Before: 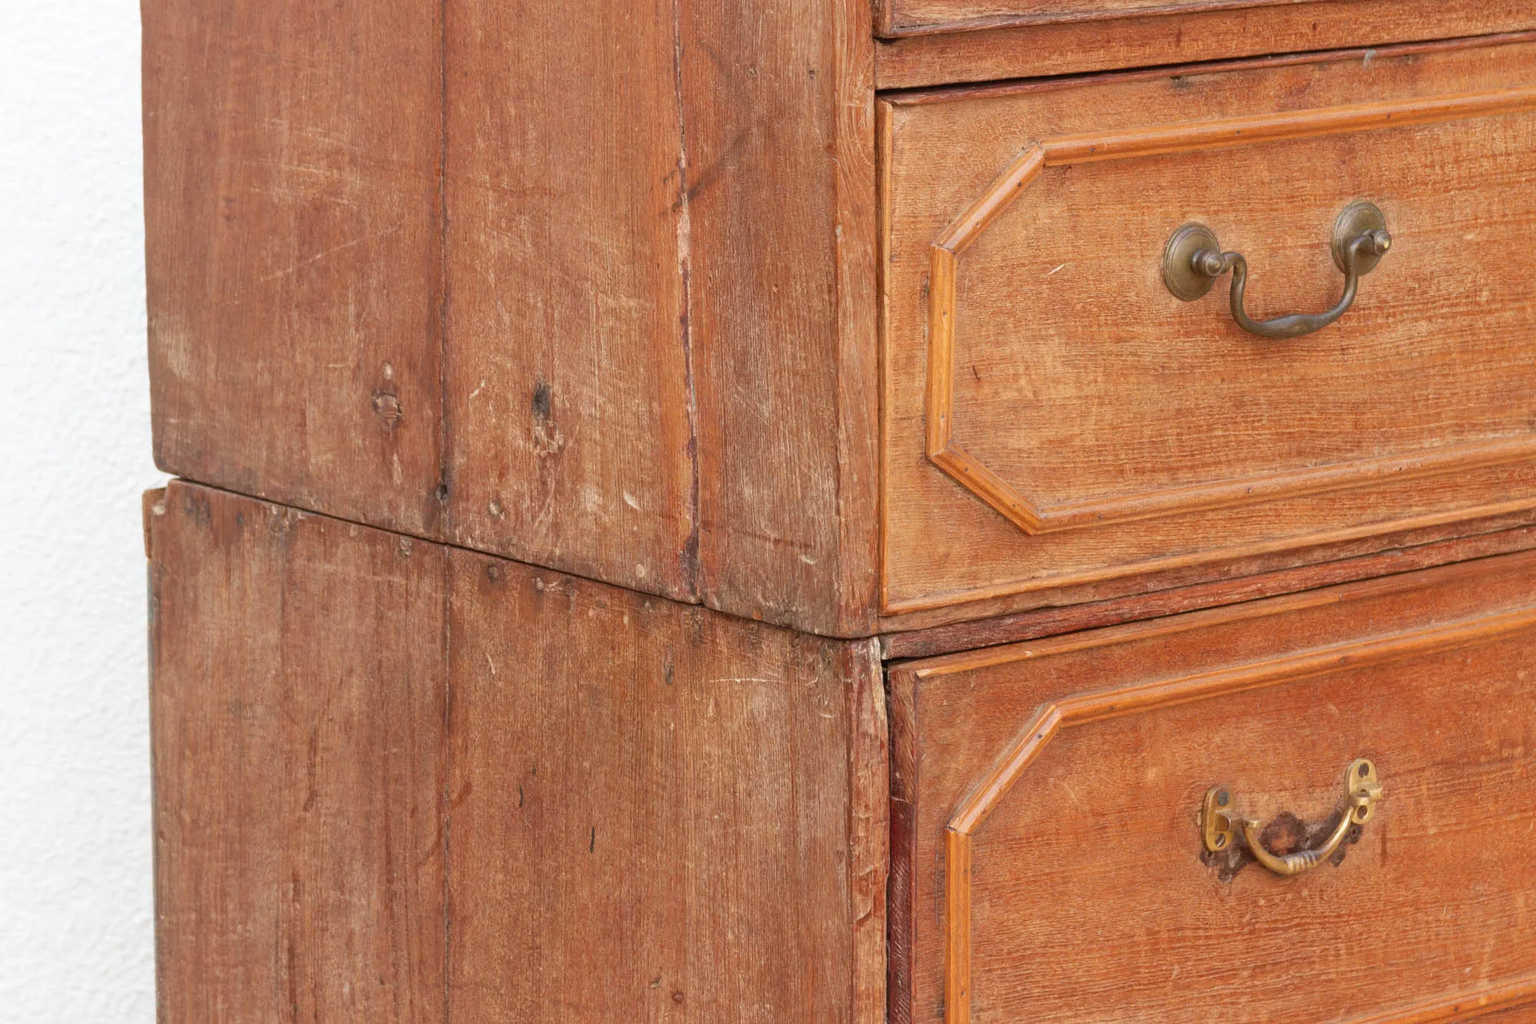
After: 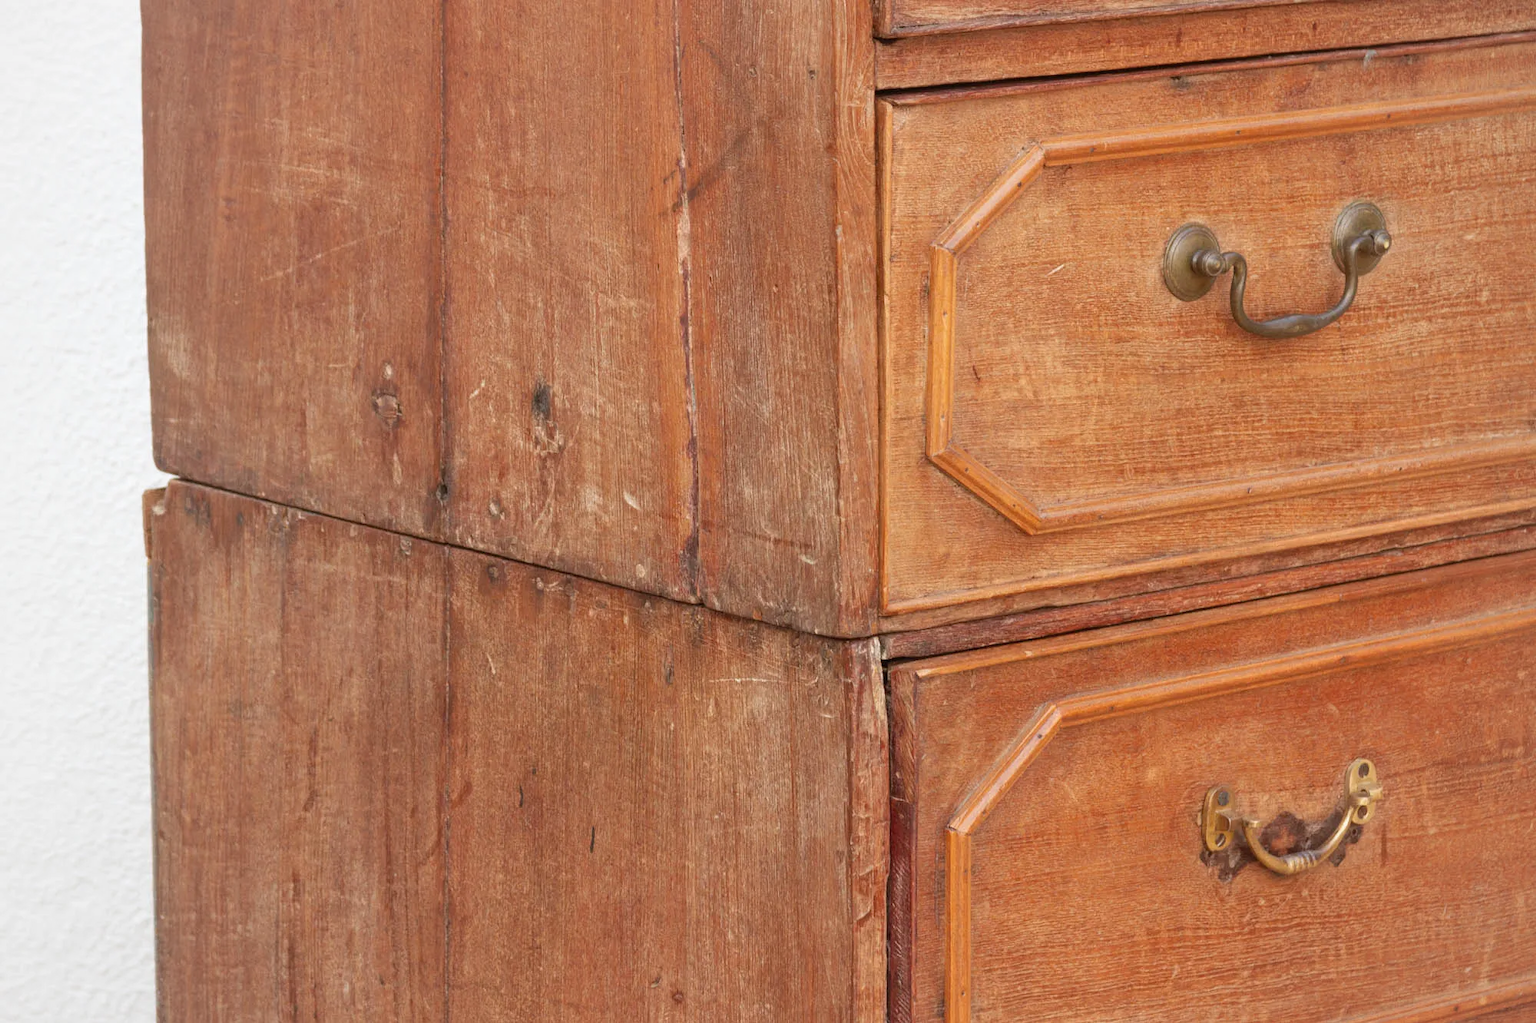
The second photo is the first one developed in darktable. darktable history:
vignetting: fall-off radius 94.6%, brightness -0.273
